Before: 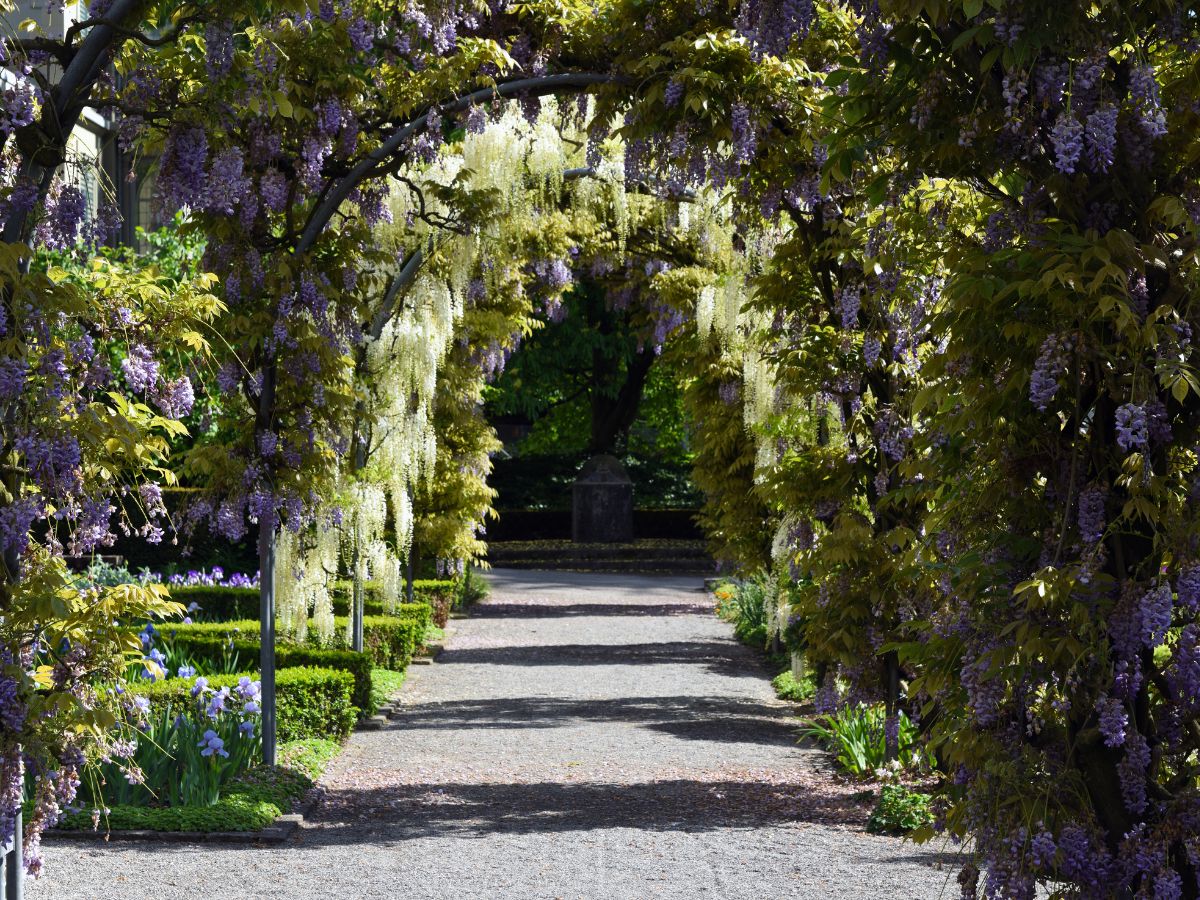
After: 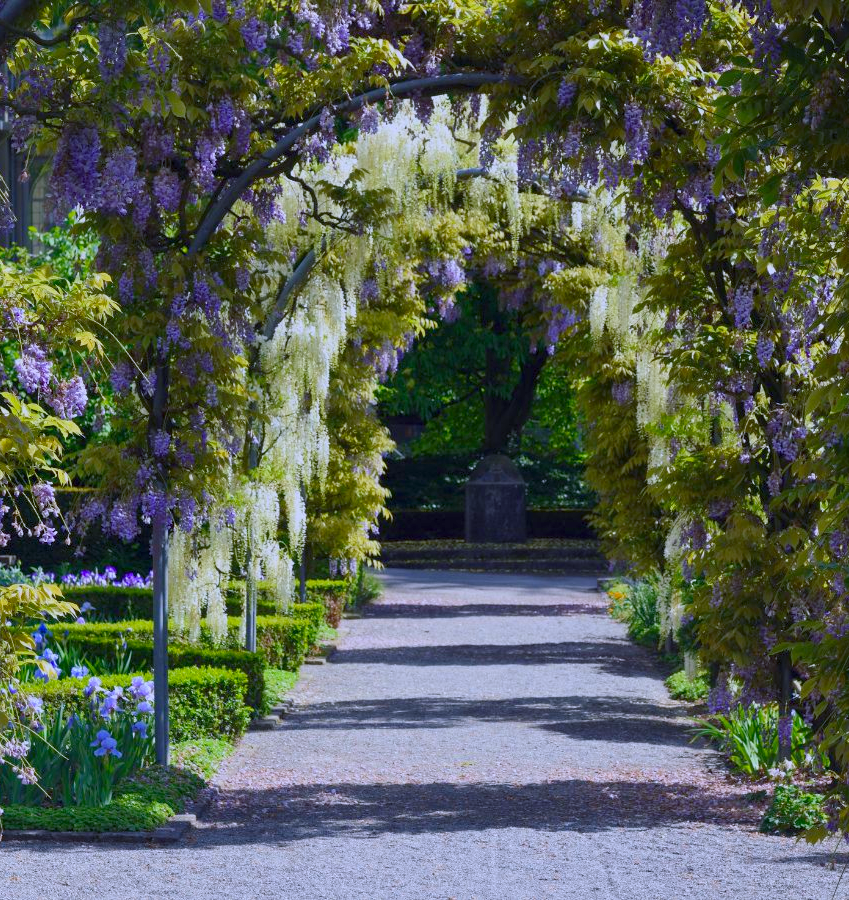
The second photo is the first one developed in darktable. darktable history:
crop and rotate: left 8.935%, right 20.284%
color calibration: gray › normalize channels true, illuminant custom, x 0.372, y 0.388, temperature 4264.17 K, gamut compression 0.027
color balance rgb: shadows lift › chroma 2.041%, shadows lift › hue 248.45°, highlights gain › chroma 0.17%, highlights gain › hue 331.1°, perceptual saturation grading › global saturation 25.189%, contrast -20.387%
